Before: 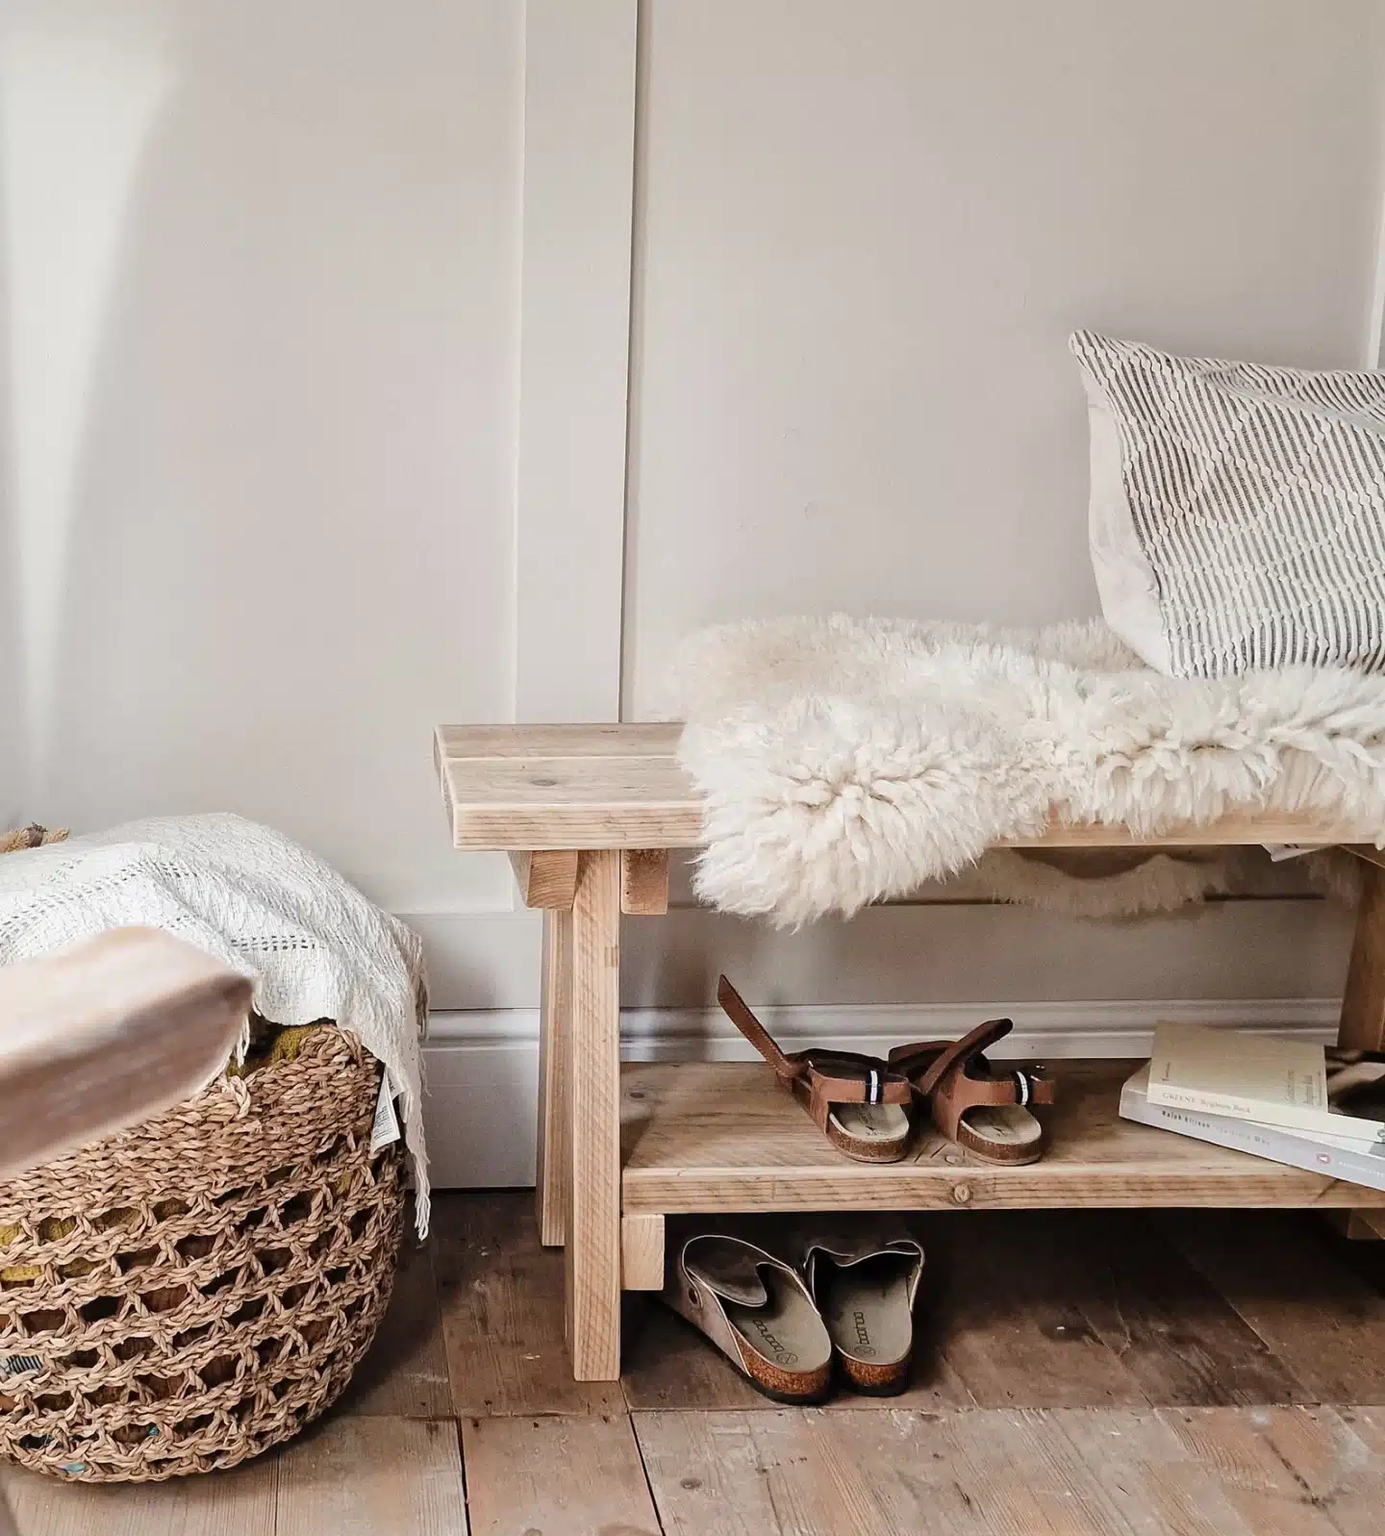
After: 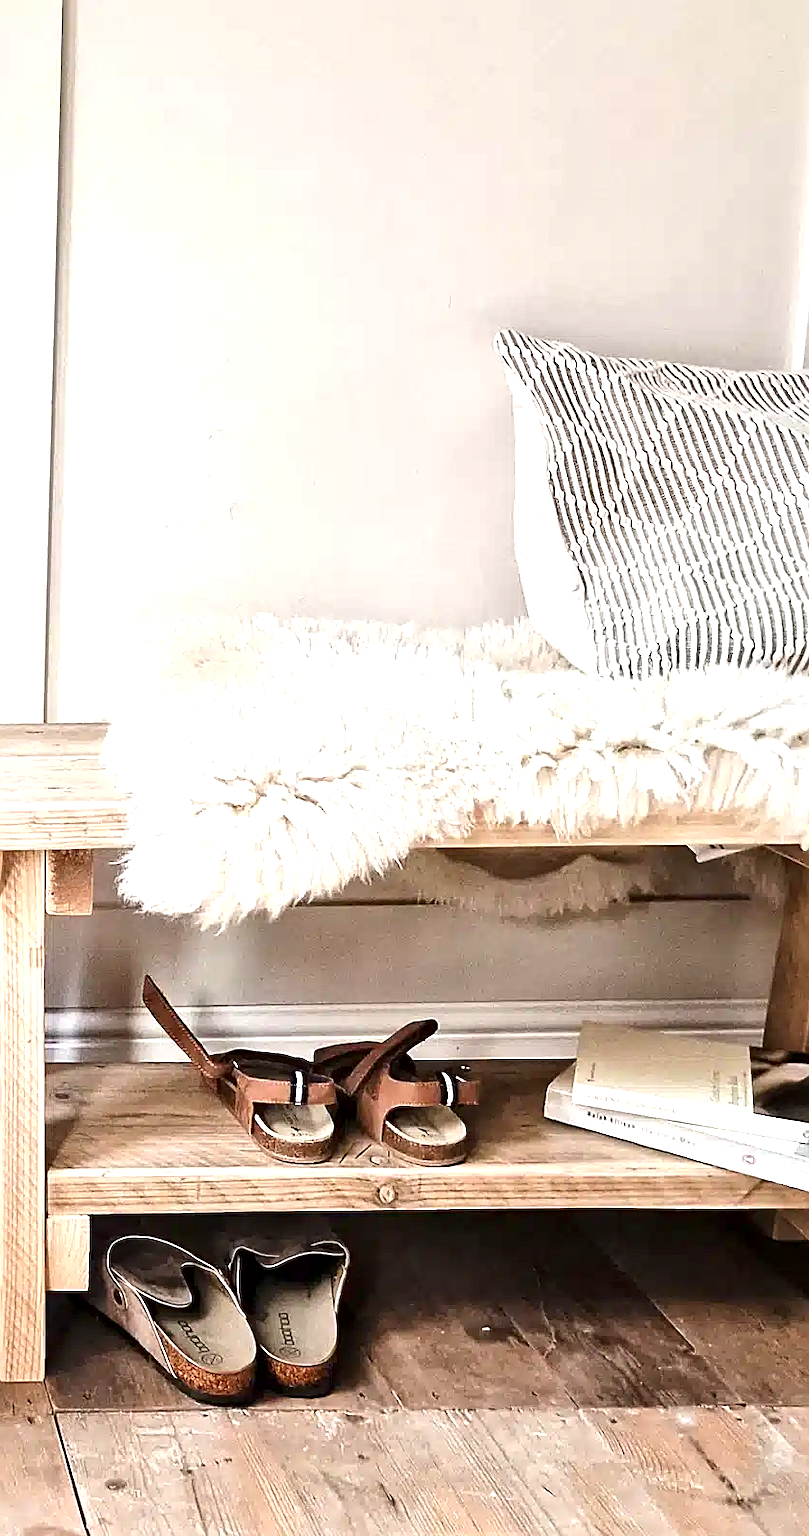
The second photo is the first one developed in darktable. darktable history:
crop: left 41.561%
sharpen: on, module defaults
exposure: exposure 0.914 EV, compensate exposure bias true, compensate highlight preservation false
local contrast: mode bilateral grid, contrast 50, coarseness 50, detail 150%, midtone range 0.2
color zones: curves: ch0 [(0, 0.5) (0.143, 0.5) (0.286, 0.5) (0.429, 0.5) (0.571, 0.5) (0.714, 0.476) (0.857, 0.5) (1, 0.5)]; ch2 [(0, 0.5) (0.143, 0.5) (0.286, 0.5) (0.429, 0.5) (0.571, 0.5) (0.714, 0.487) (0.857, 0.5) (1, 0.5)]
